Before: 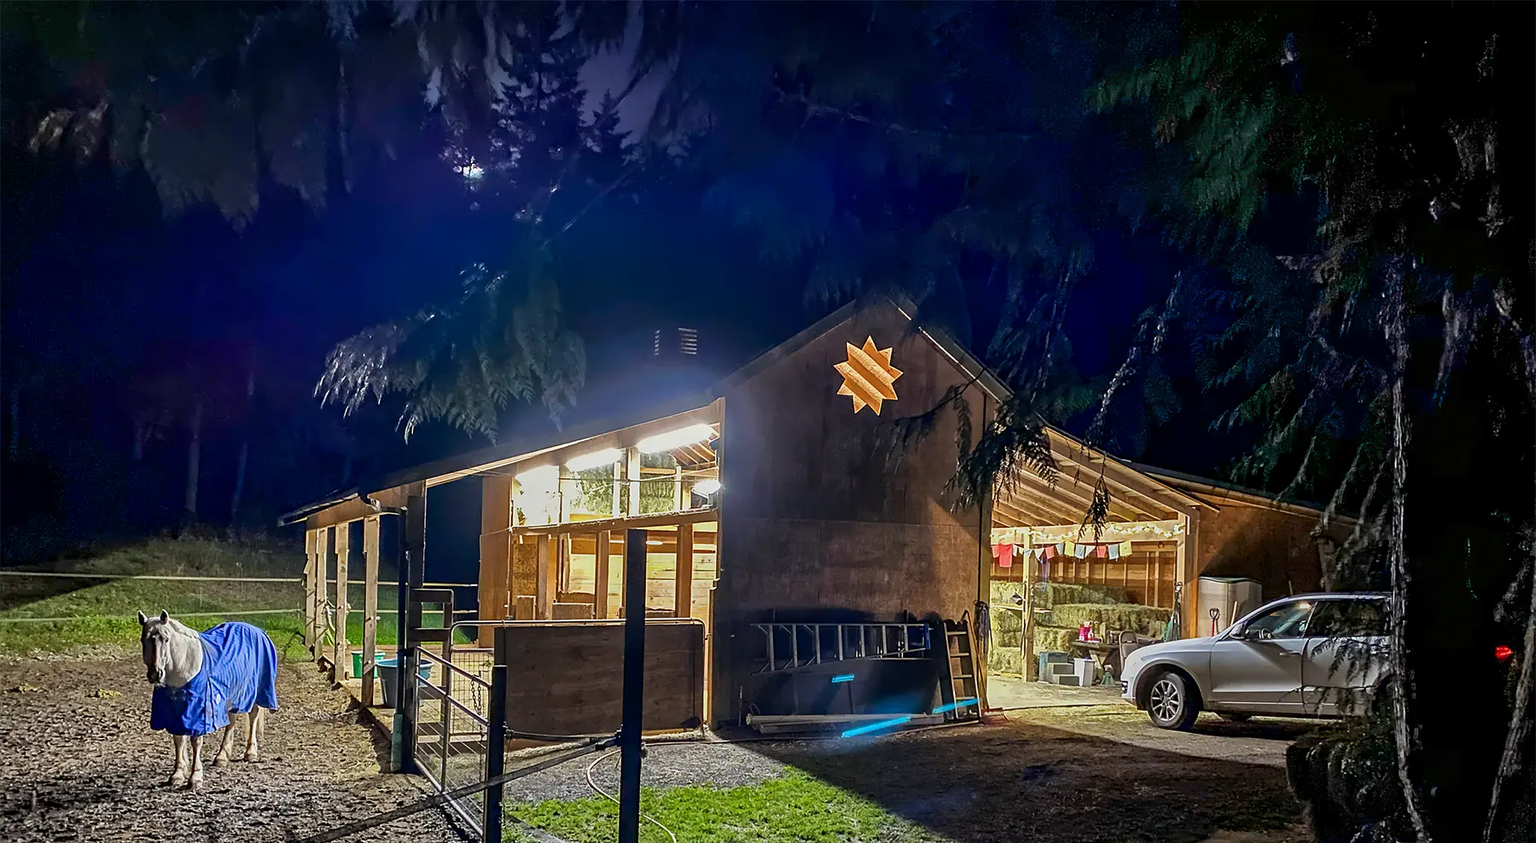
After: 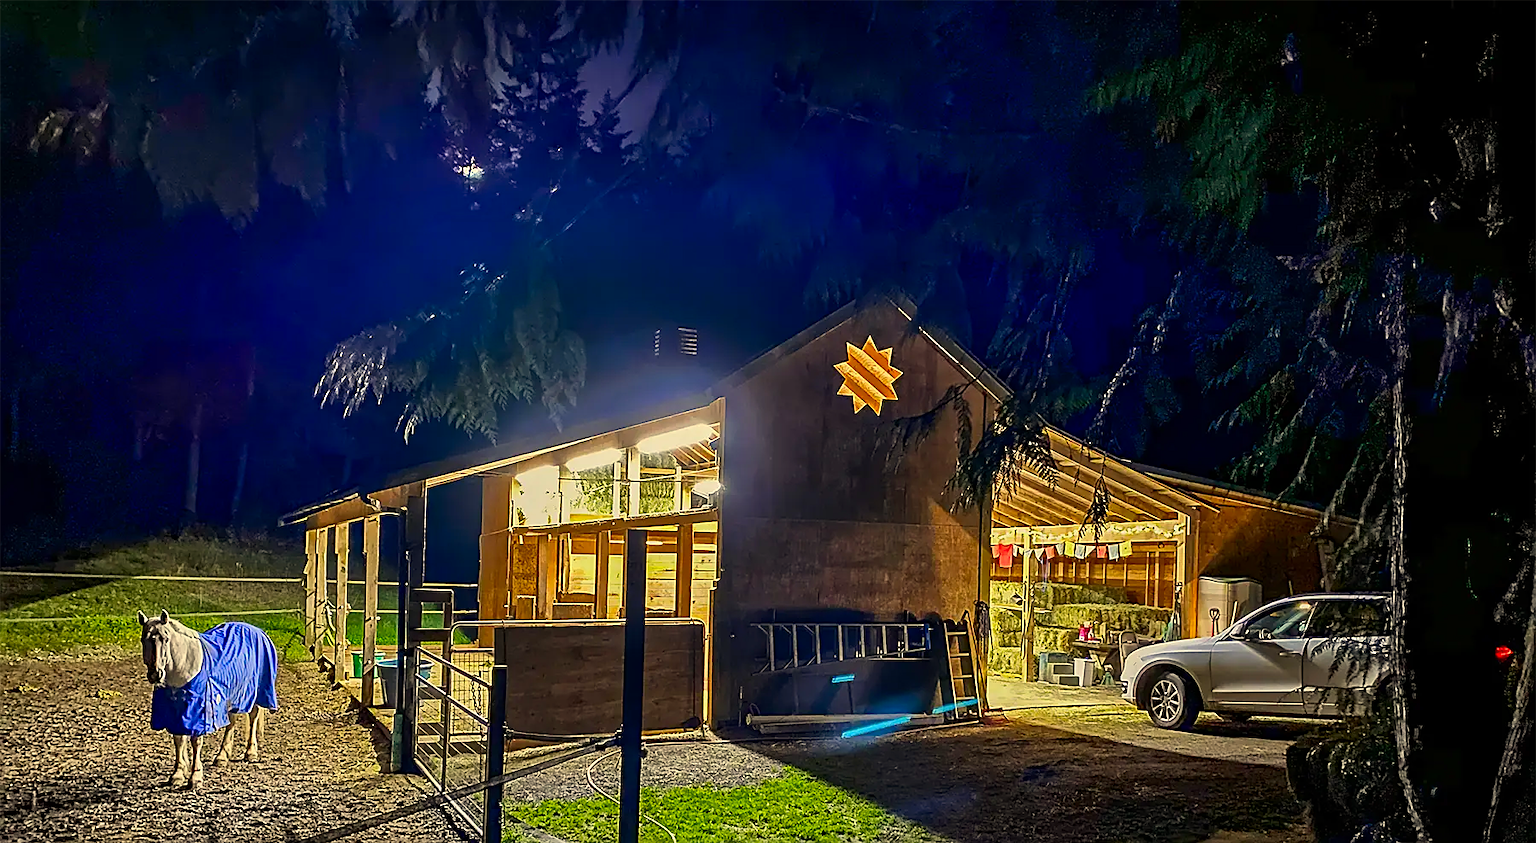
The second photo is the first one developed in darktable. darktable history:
sharpen: on, module defaults
color correction: highlights a* 2.36, highlights b* 22.72
contrast brightness saturation: contrast 0.089, saturation 0.271
